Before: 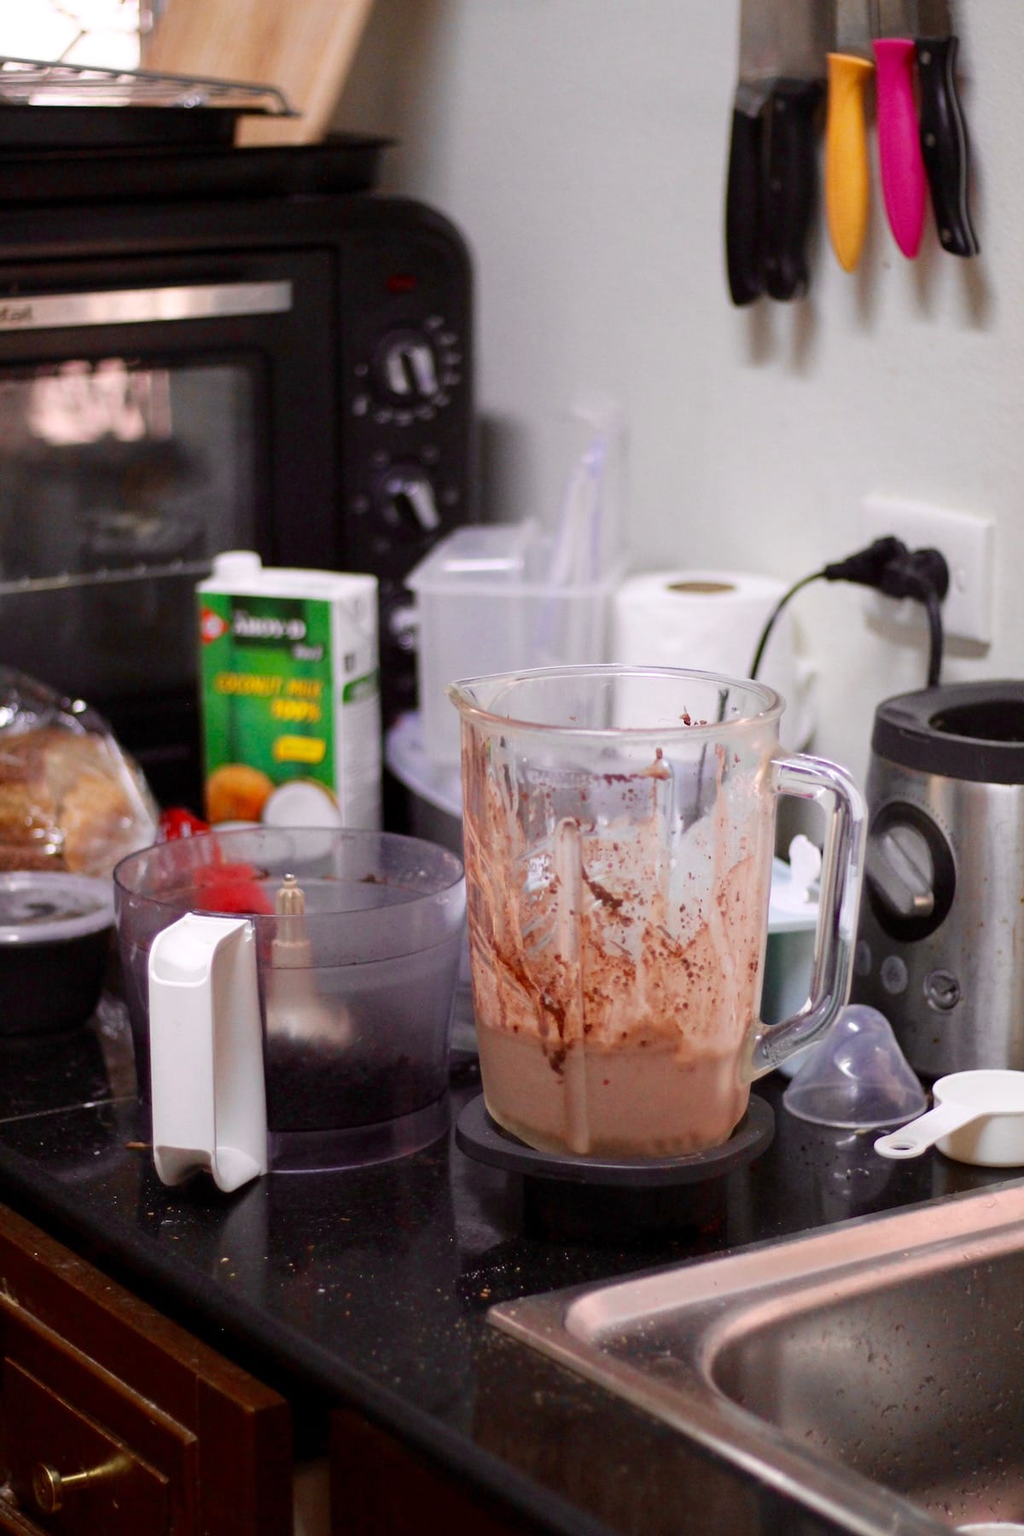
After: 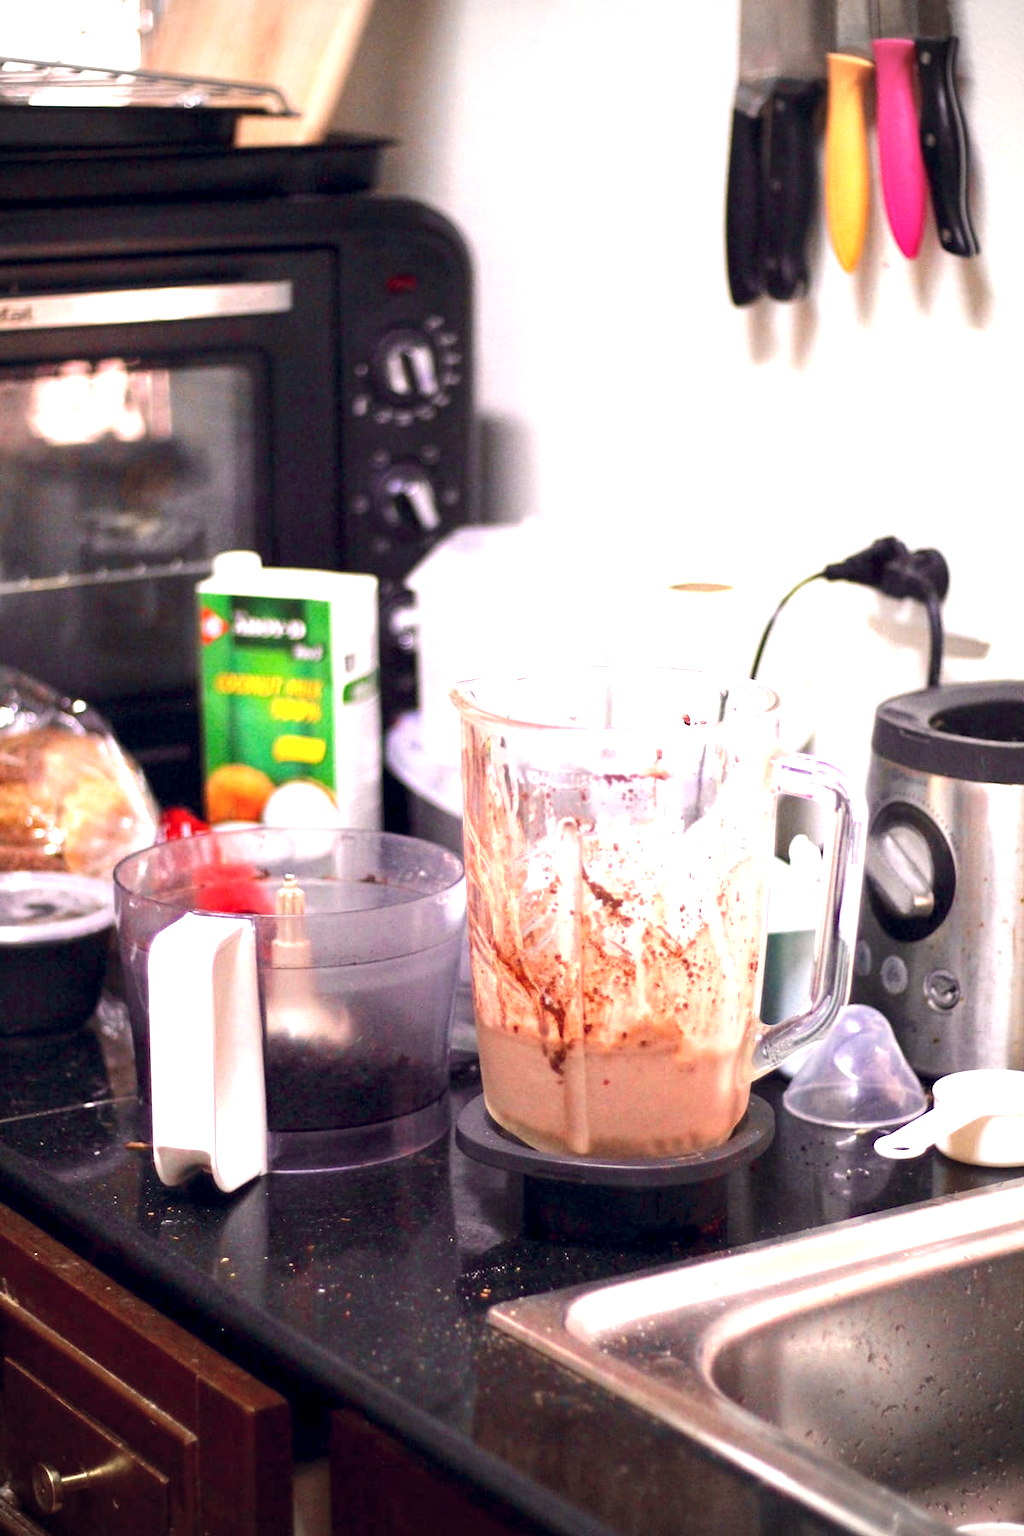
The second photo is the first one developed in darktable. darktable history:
exposure: black level correction 0, exposure 1.45 EV, compensate exposure bias true, compensate highlight preservation false
local contrast: highlights 100%, shadows 100%, detail 120%, midtone range 0.2
color balance rgb: shadows lift › hue 87.51°, highlights gain › chroma 1.62%, highlights gain › hue 55.1°, global offset › chroma 0.1%, global offset › hue 253.66°, linear chroma grading › global chroma 0.5%
vignetting: on, module defaults
